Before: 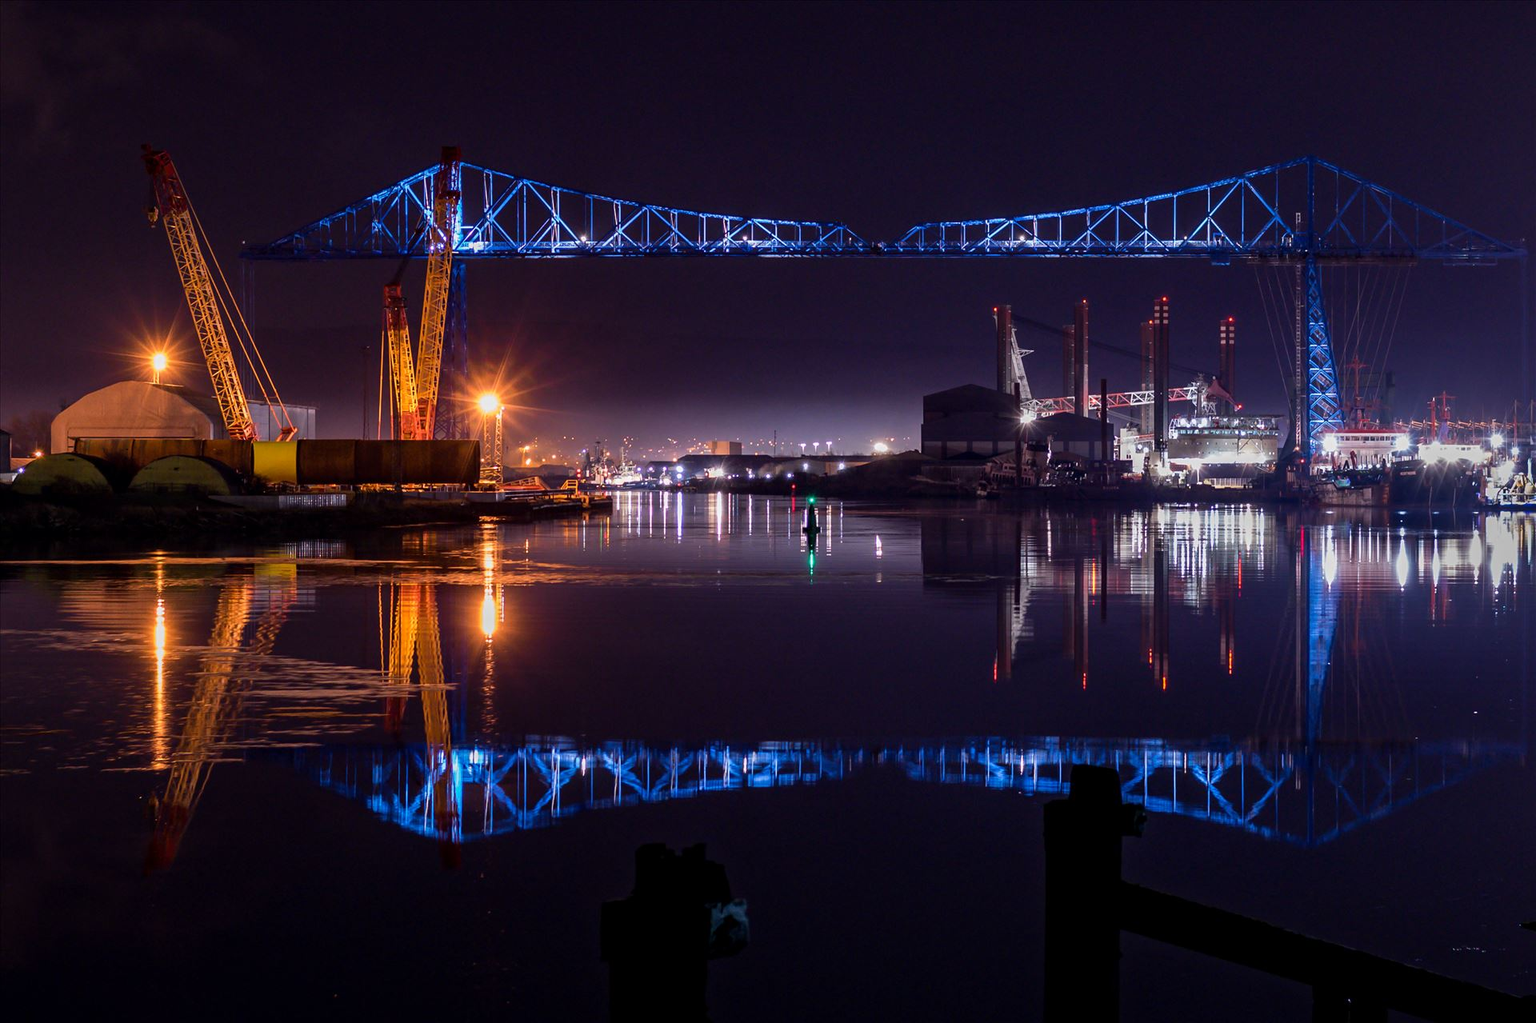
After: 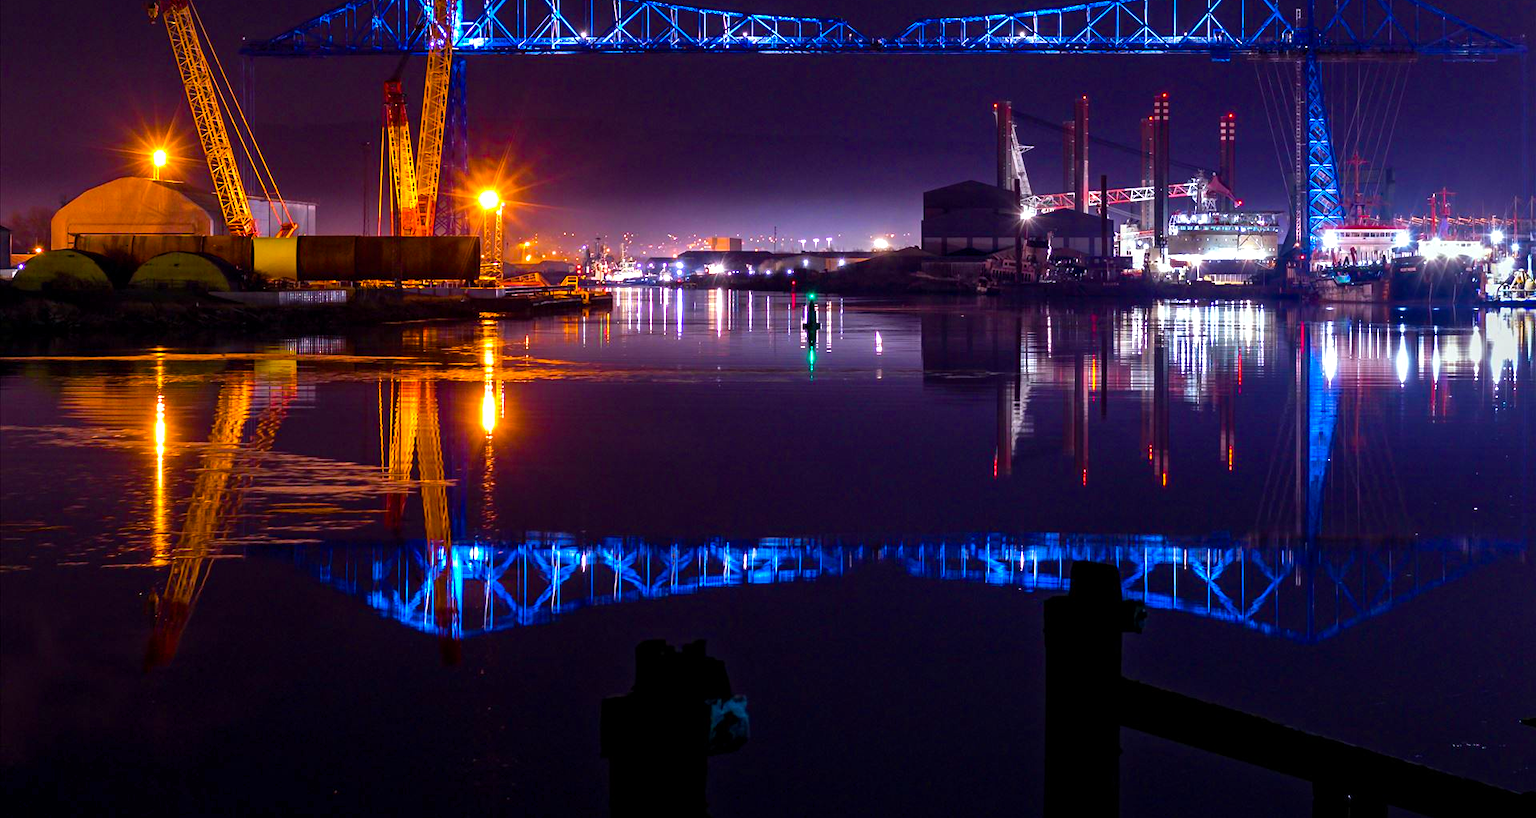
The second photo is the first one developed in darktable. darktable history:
color balance rgb: linear chroma grading › global chroma 20%, perceptual saturation grading › global saturation 25%, perceptual brilliance grading › global brilliance 20%, global vibrance 20%
white balance: red 0.978, blue 0.999
crop and rotate: top 19.998%
